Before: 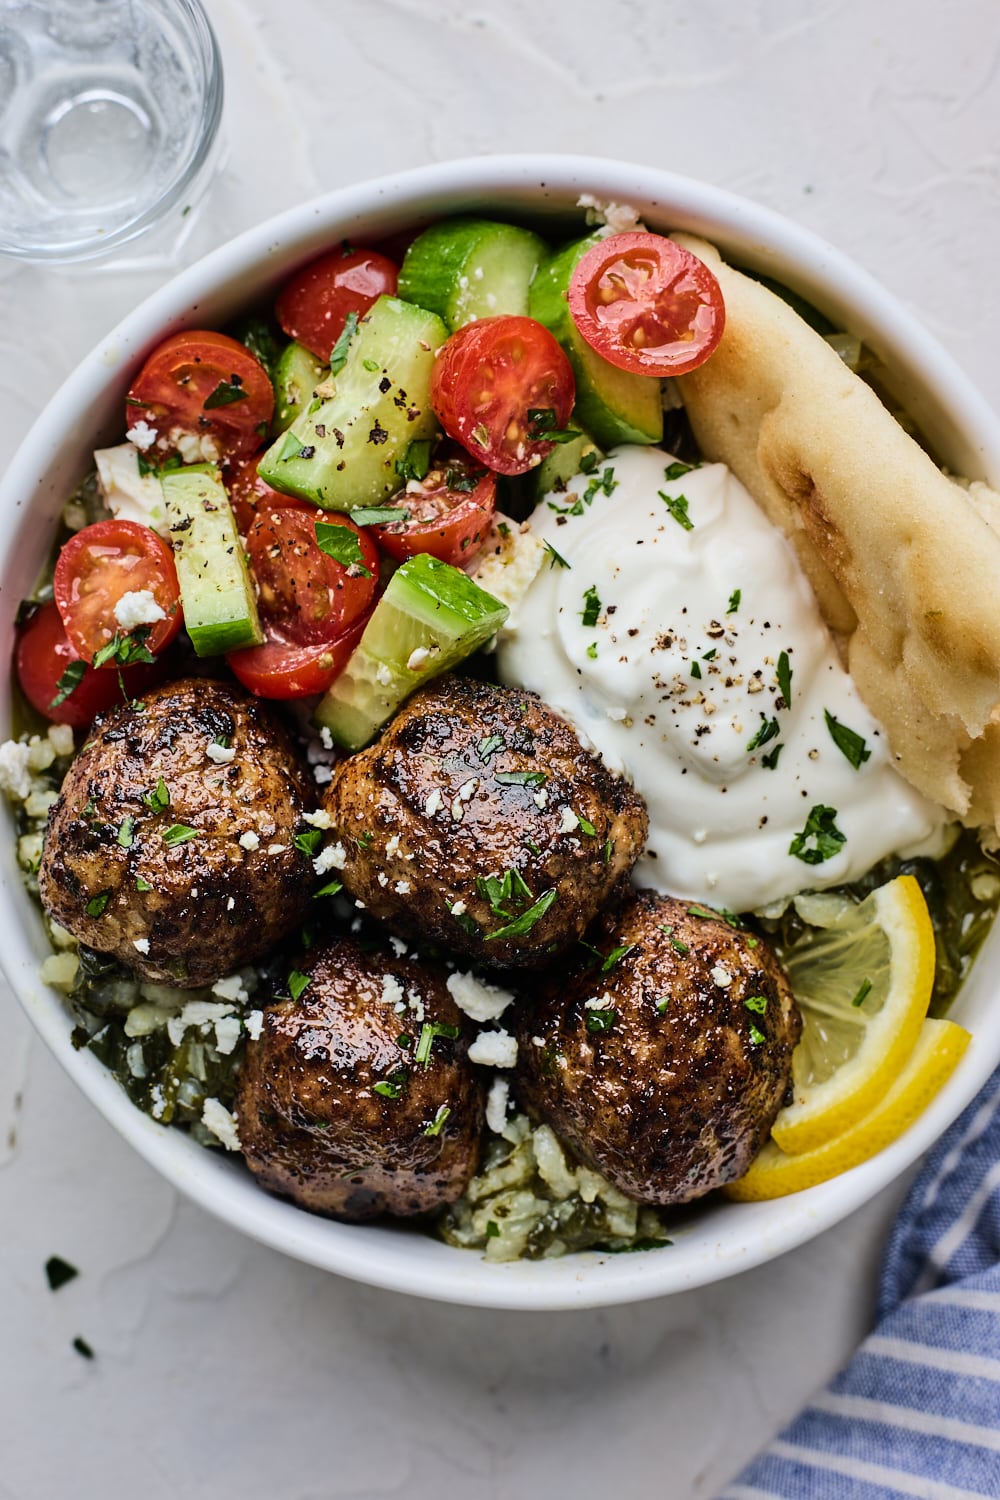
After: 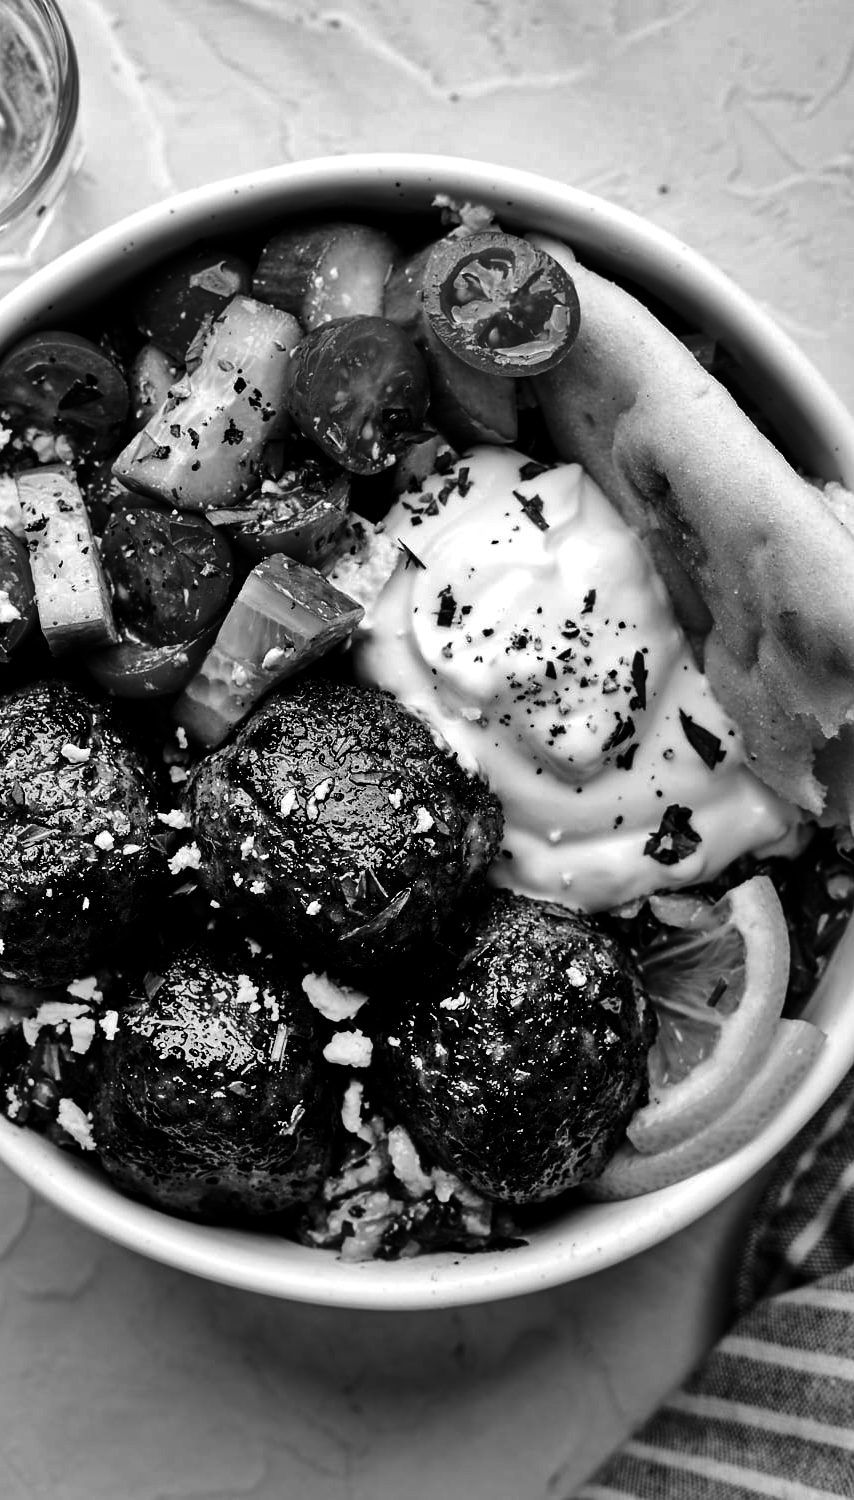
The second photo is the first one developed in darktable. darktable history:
crop and rotate: left 14.584%
monochrome: a -4.13, b 5.16, size 1
contrast brightness saturation: brightness -0.52
tone equalizer: -8 EV -0.417 EV, -7 EV -0.389 EV, -6 EV -0.333 EV, -5 EV -0.222 EV, -3 EV 0.222 EV, -2 EV 0.333 EV, -1 EV 0.389 EV, +0 EV 0.417 EV, edges refinement/feathering 500, mask exposure compensation -1.57 EV, preserve details no
shadows and highlights: shadows 52.42, soften with gaussian
